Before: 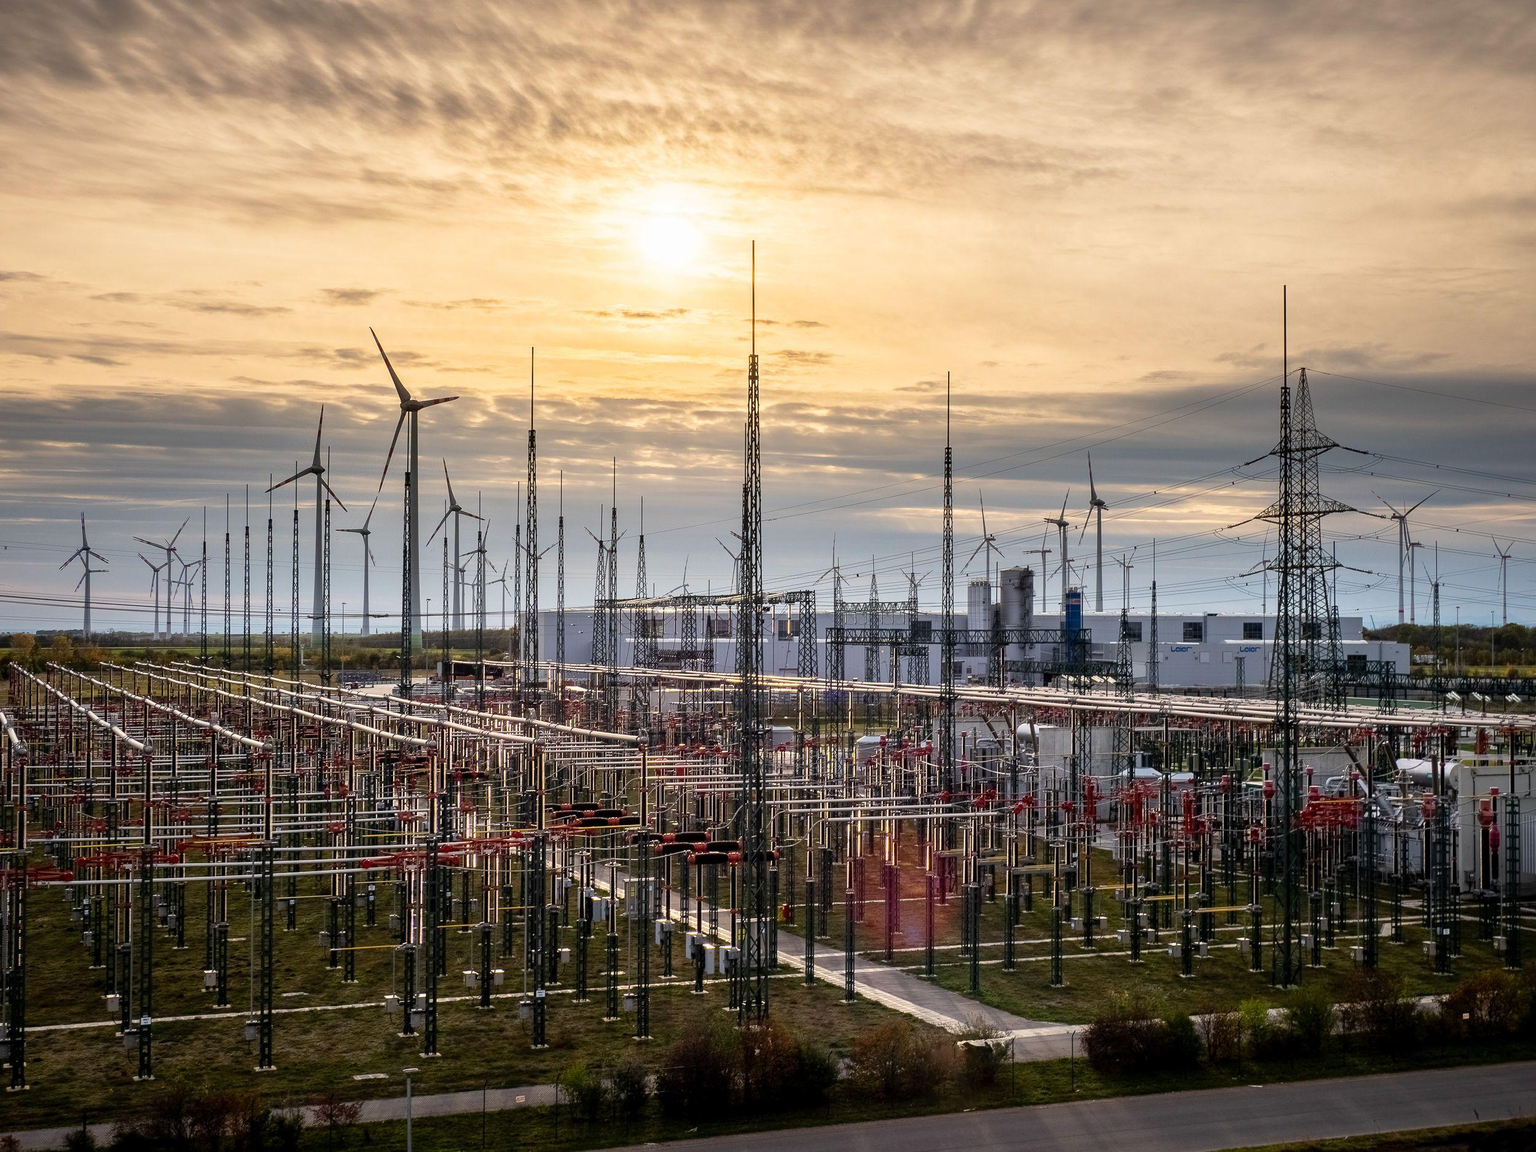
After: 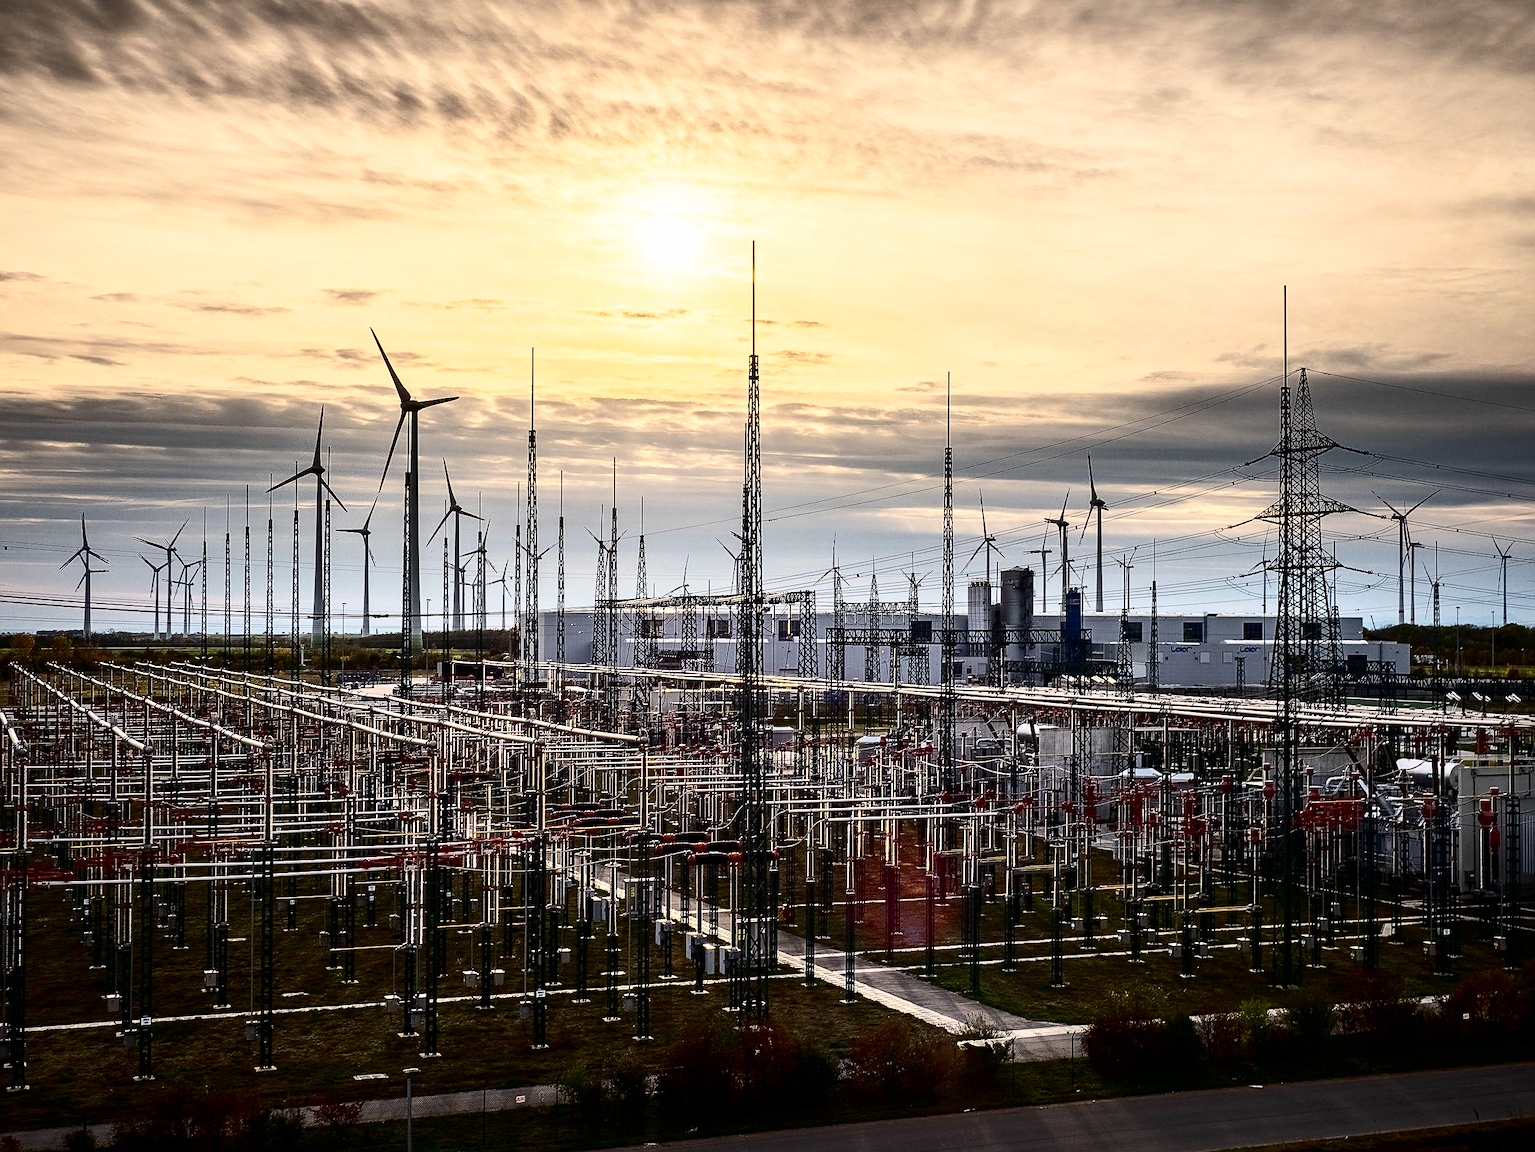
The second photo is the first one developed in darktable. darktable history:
tone curve: curves: ch0 [(0, 0) (0.003, 0.003) (0.011, 0.005) (0.025, 0.005) (0.044, 0.008) (0.069, 0.015) (0.1, 0.023) (0.136, 0.032) (0.177, 0.046) (0.224, 0.072) (0.277, 0.124) (0.335, 0.174) (0.399, 0.253) (0.468, 0.365) (0.543, 0.519) (0.623, 0.675) (0.709, 0.805) (0.801, 0.908) (0.898, 0.97) (1, 1)], color space Lab, independent channels, preserve colors none
sharpen: on, module defaults
